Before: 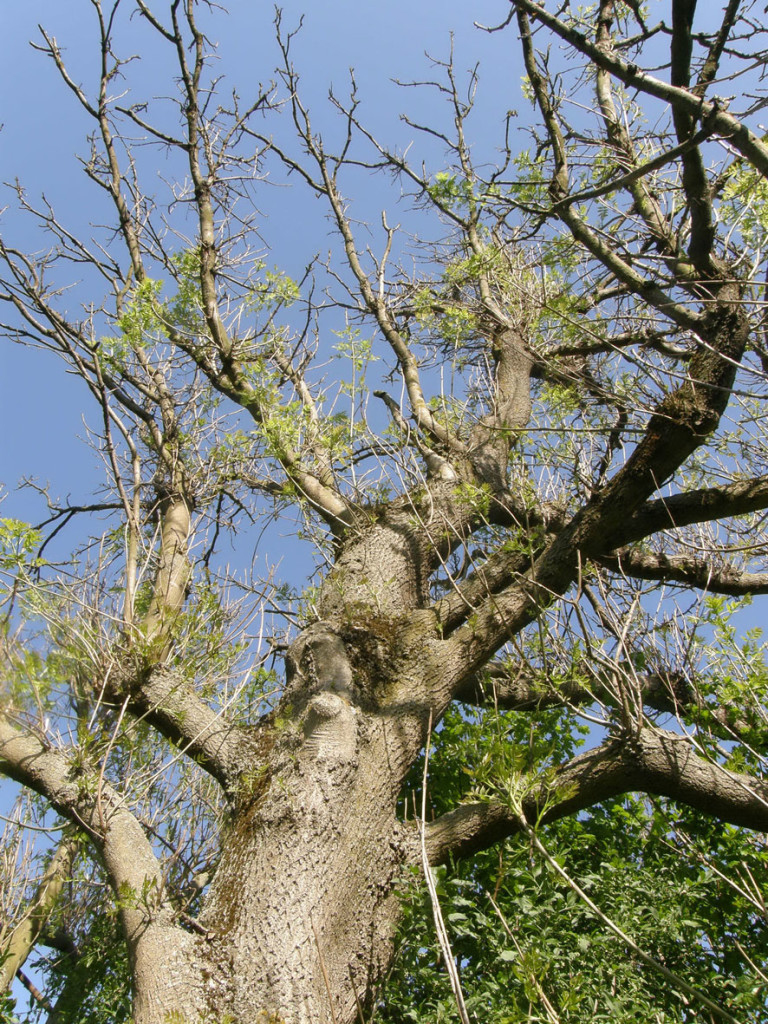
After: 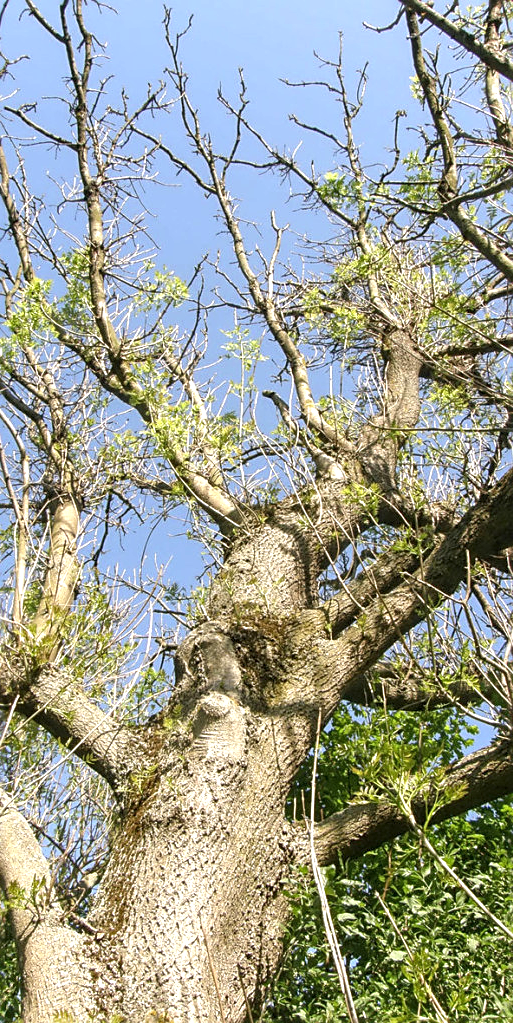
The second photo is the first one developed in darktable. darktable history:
local contrast: on, module defaults
crop and rotate: left 14.498%, right 18.596%
sharpen: amount 0.496
exposure: black level correction 0, exposure 0.591 EV, compensate exposure bias true, compensate highlight preservation false
